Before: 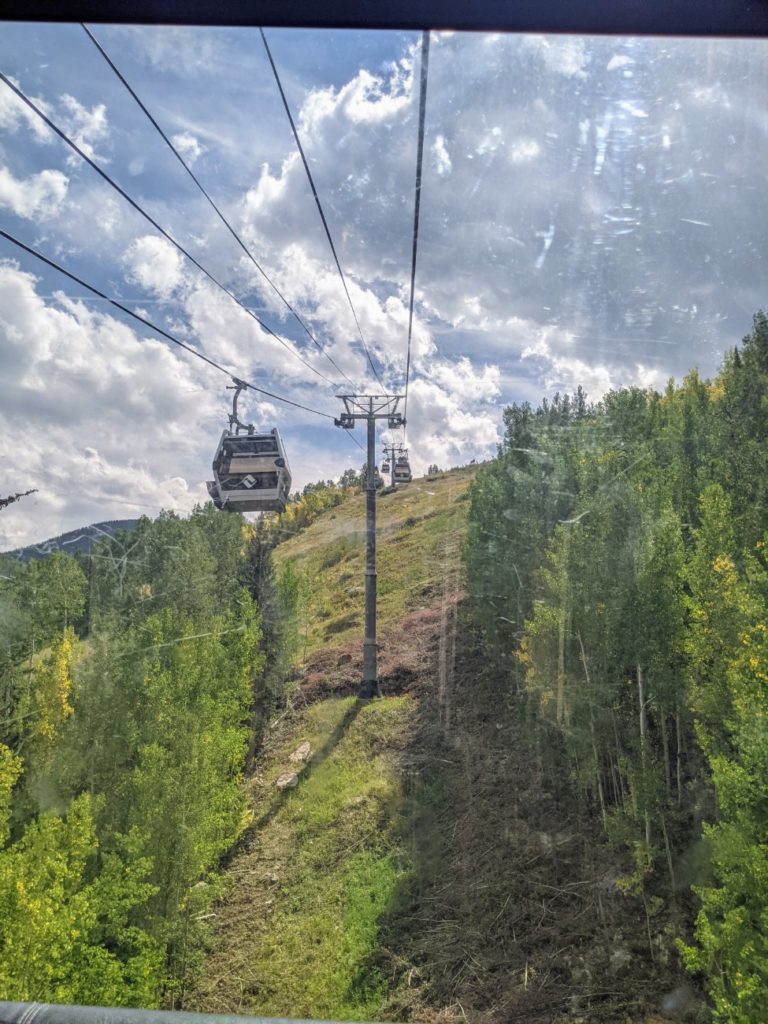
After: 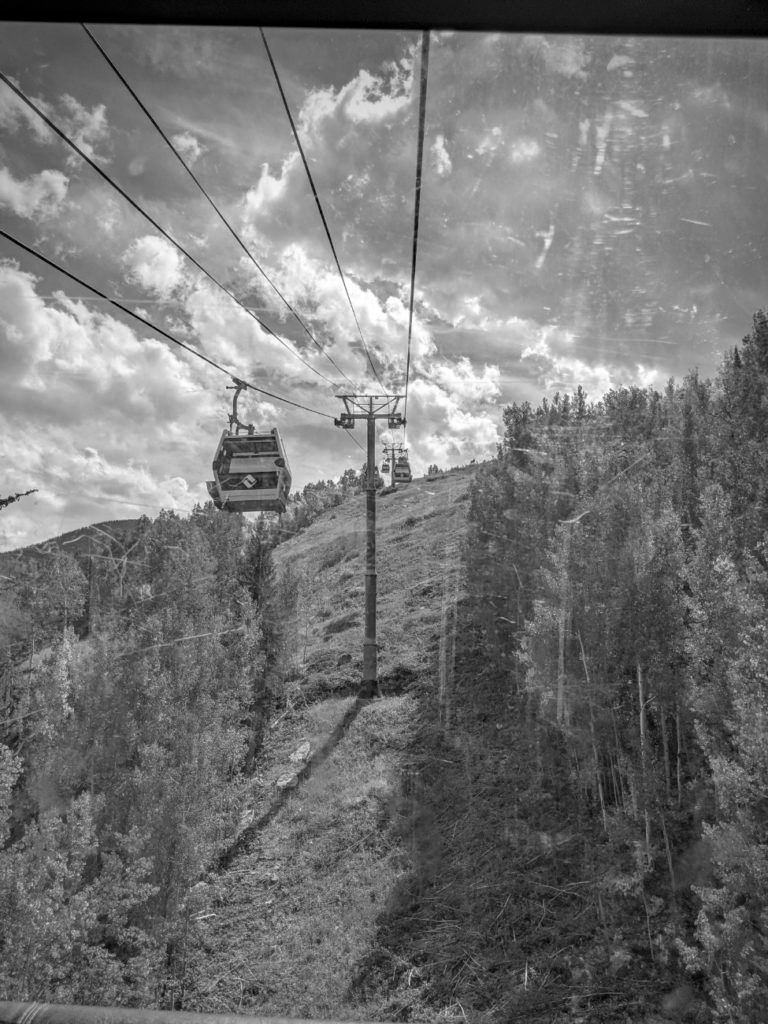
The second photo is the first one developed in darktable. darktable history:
vignetting: brightness -0.629, saturation -0.007, center (-0.028, 0.239)
haze removal: compatibility mode true, adaptive false
monochrome: a 0, b 0, size 0.5, highlights 0.57
